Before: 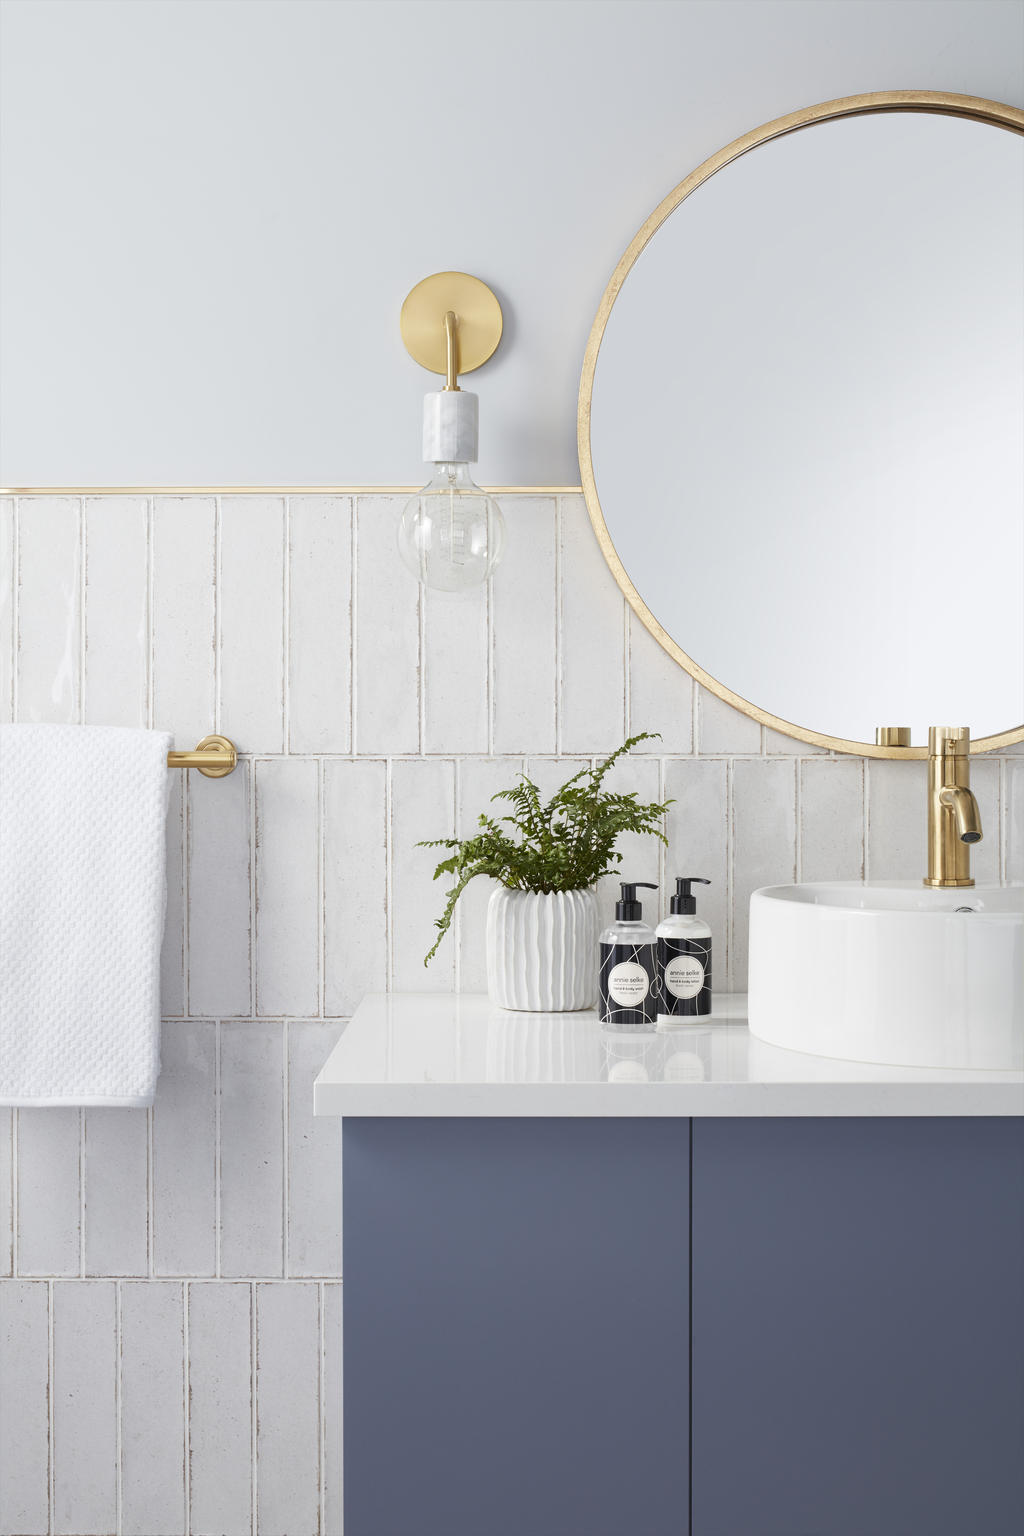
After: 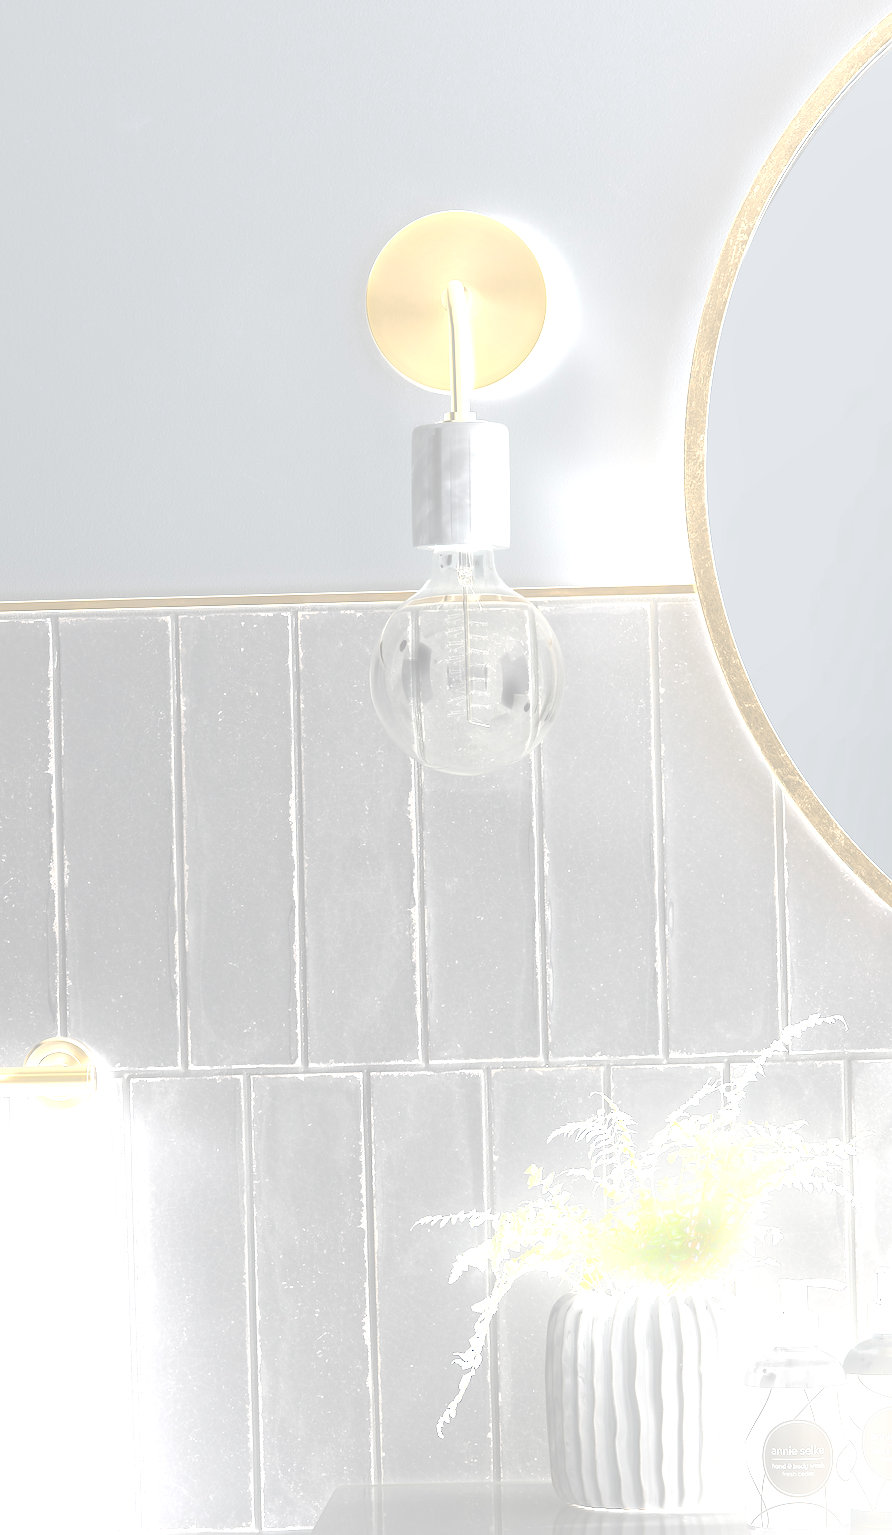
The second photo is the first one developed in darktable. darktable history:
contrast brightness saturation: contrast 0.1, saturation -0.36
sharpen: on, module defaults
local contrast: on, module defaults
bloom: size 25%, threshold 5%, strength 90%
rotate and perspective: rotation -1.42°, crop left 0.016, crop right 0.984, crop top 0.035, crop bottom 0.965
crop: left 17.835%, top 7.675%, right 32.881%, bottom 32.213%
exposure: black level correction 0, exposure 0.95 EV, compensate exposure bias true, compensate highlight preservation false
